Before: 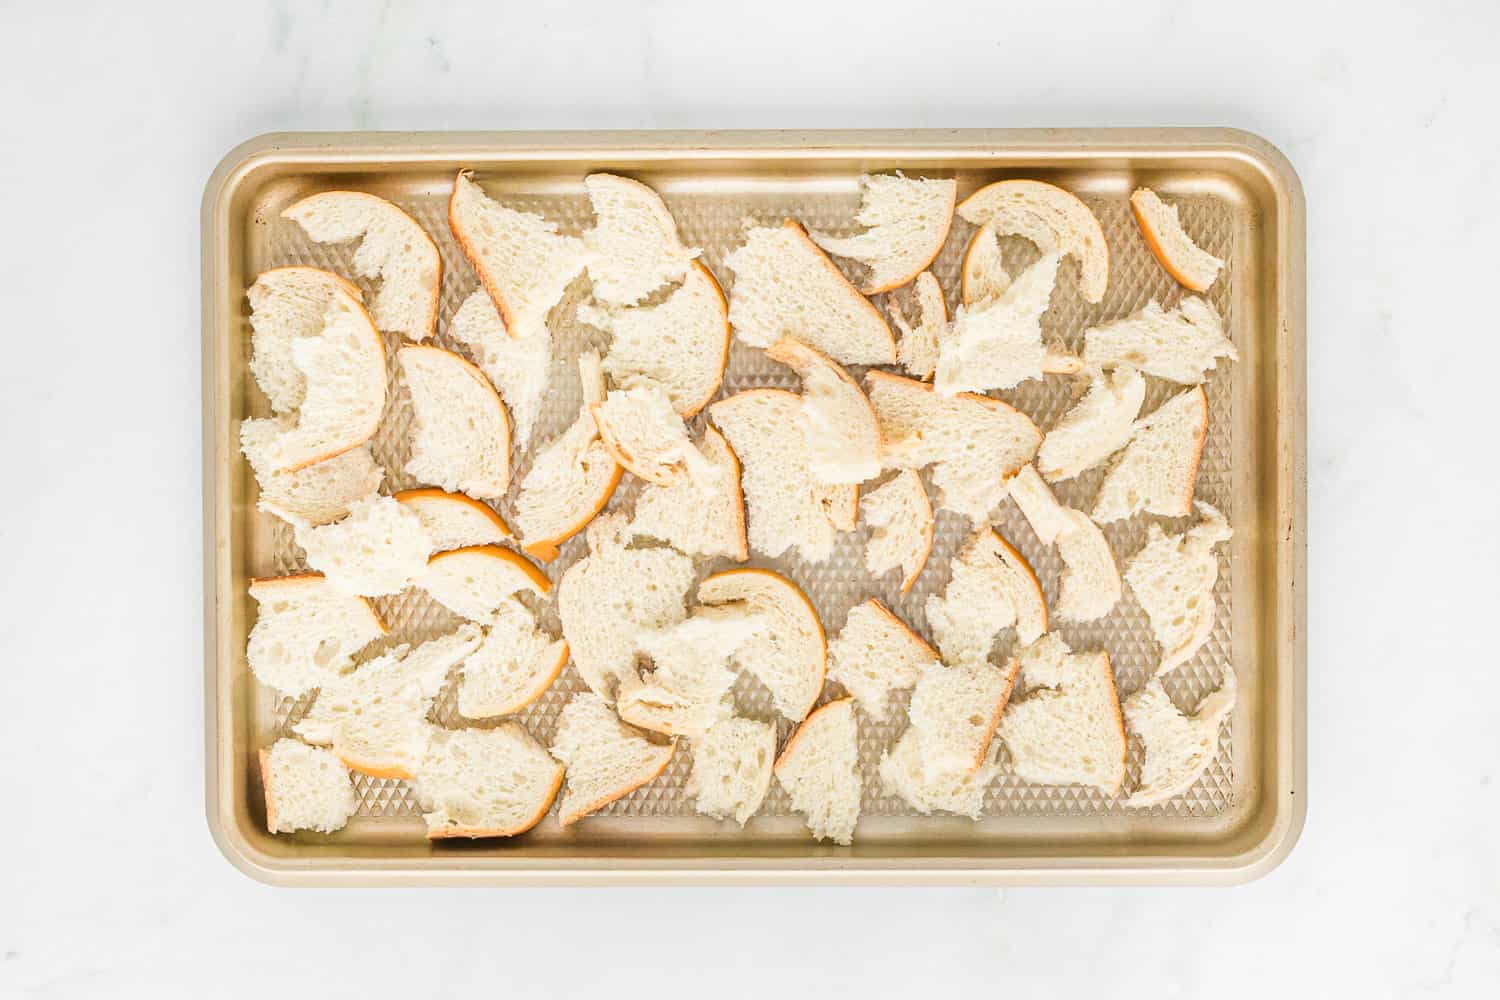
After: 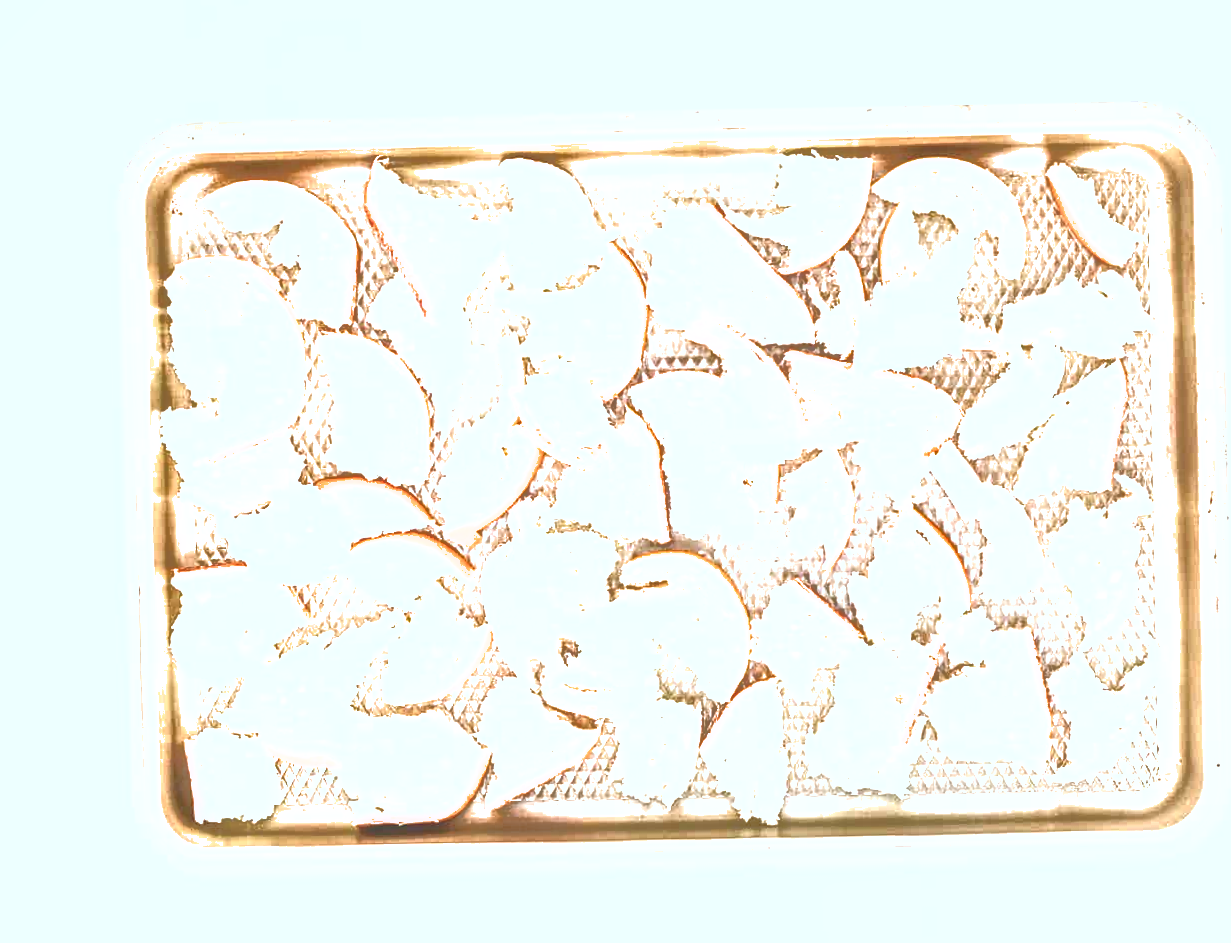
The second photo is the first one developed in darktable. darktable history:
crop and rotate: angle 0.988°, left 4.126%, top 0.65%, right 11.661%, bottom 2.563%
local contrast: on, module defaults
haze removal: compatibility mode true, adaptive false
color balance rgb: global offset › luminance 1.99%, perceptual saturation grading › global saturation 0.782%, perceptual saturation grading › highlights -31.315%, perceptual saturation grading › mid-tones 5.238%, perceptual saturation grading › shadows 18.466%
shadows and highlights: on, module defaults
color correction: highlights a* -2.08, highlights b* -18.26
exposure: black level correction 0, exposure 1.296 EV, compensate highlight preservation false
contrast equalizer: octaves 7, y [[0.5, 0.5, 0.468, 0.5, 0.5, 0.5], [0.5 ×6], [0.5 ×6], [0 ×6], [0 ×6]]
